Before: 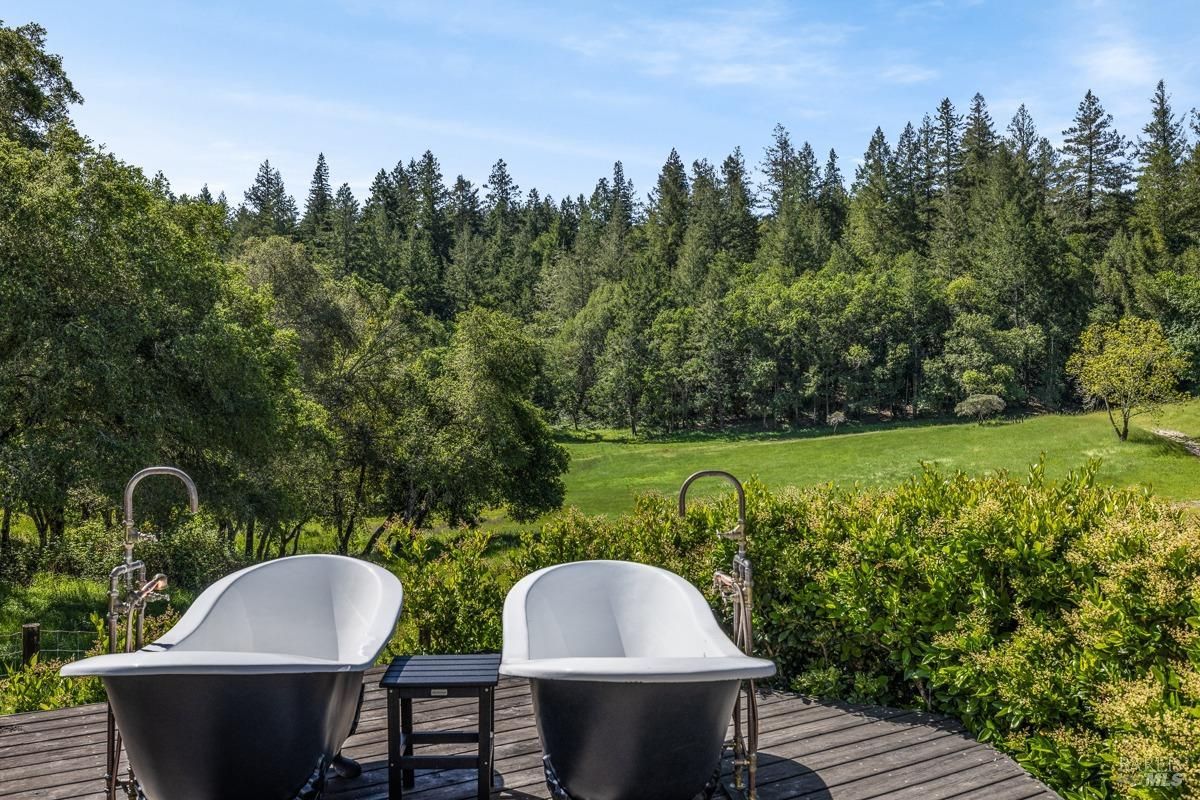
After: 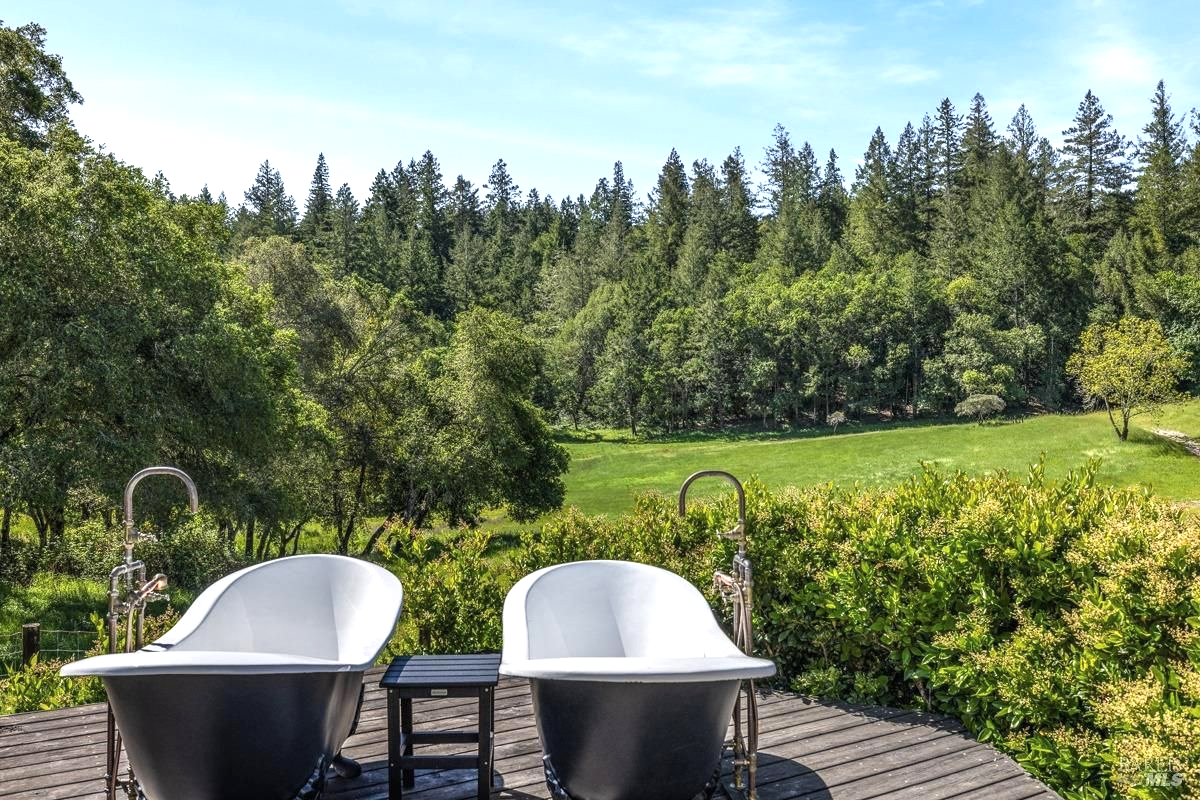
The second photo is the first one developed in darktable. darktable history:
exposure: black level correction 0, exposure 0.5 EV, compensate exposure bias true, compensate highlight preservation false
color balance rgb: linear chroma grading › global chroma 1.5%, linear chroma grading › mid-tones -1%, perceptual saturation grading › global saturation -3%, perceptual saturation grading › shadows -2%
